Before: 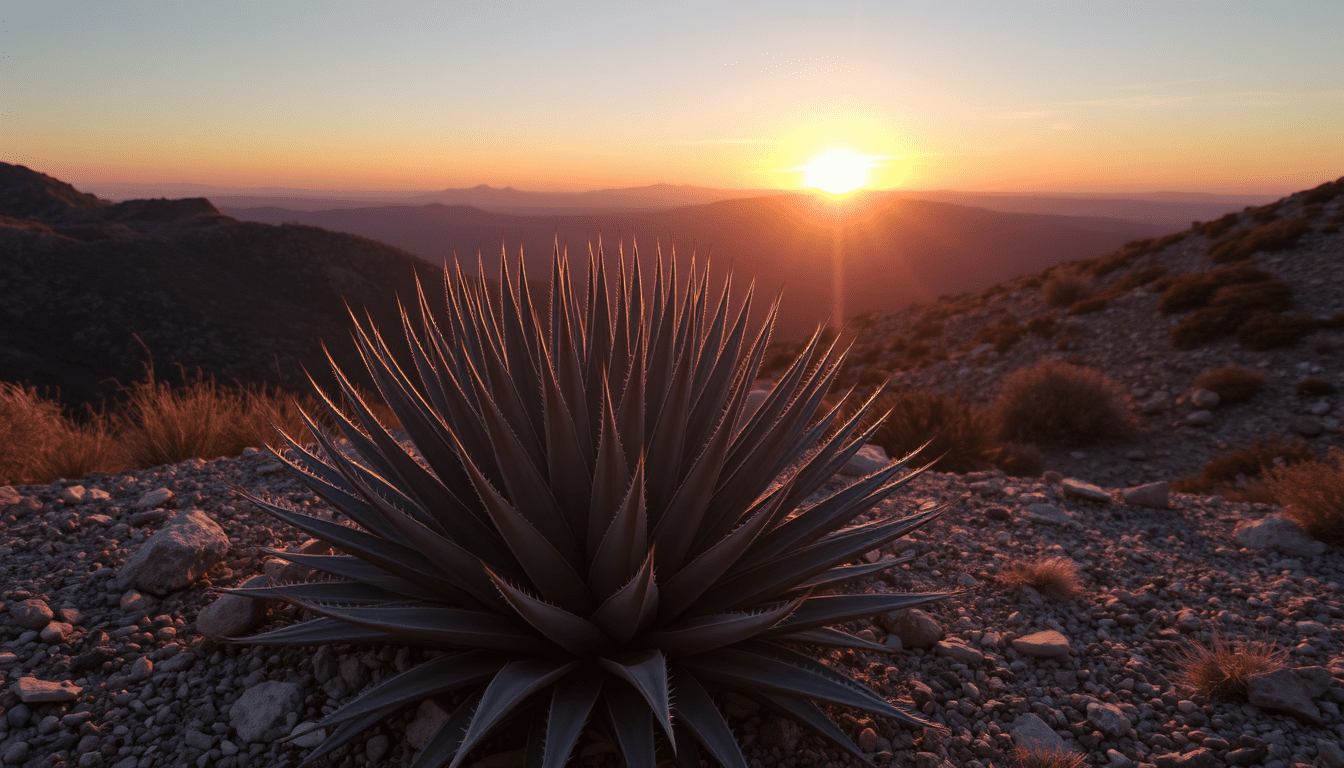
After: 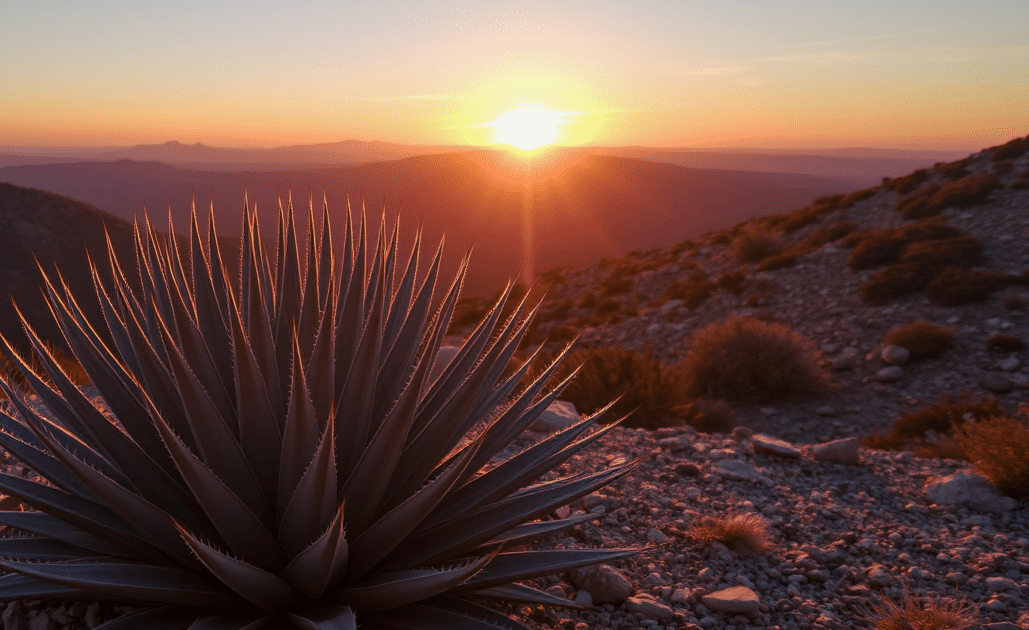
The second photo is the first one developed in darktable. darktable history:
local contrast: detail 110%
crop: left 23.095%, top 5.827%, bottom 11.854%
tone equalizer: on, module defaults
color balance rgb: perceptual saturation grading › global saturation 20%, perceptual saturation grading › highlights -25%, perceptual saturation grading › shadows 25%
